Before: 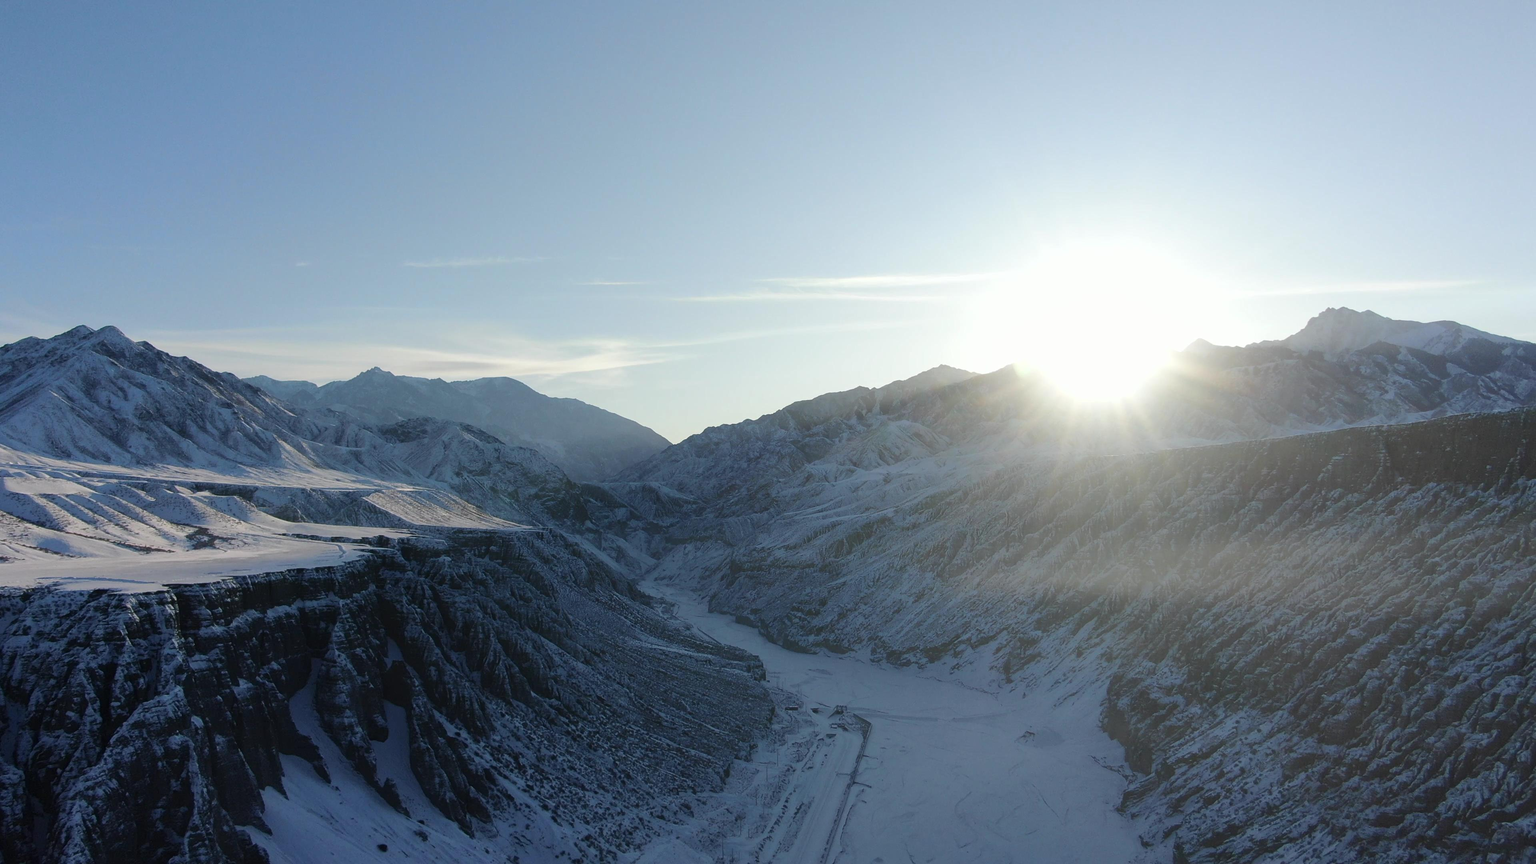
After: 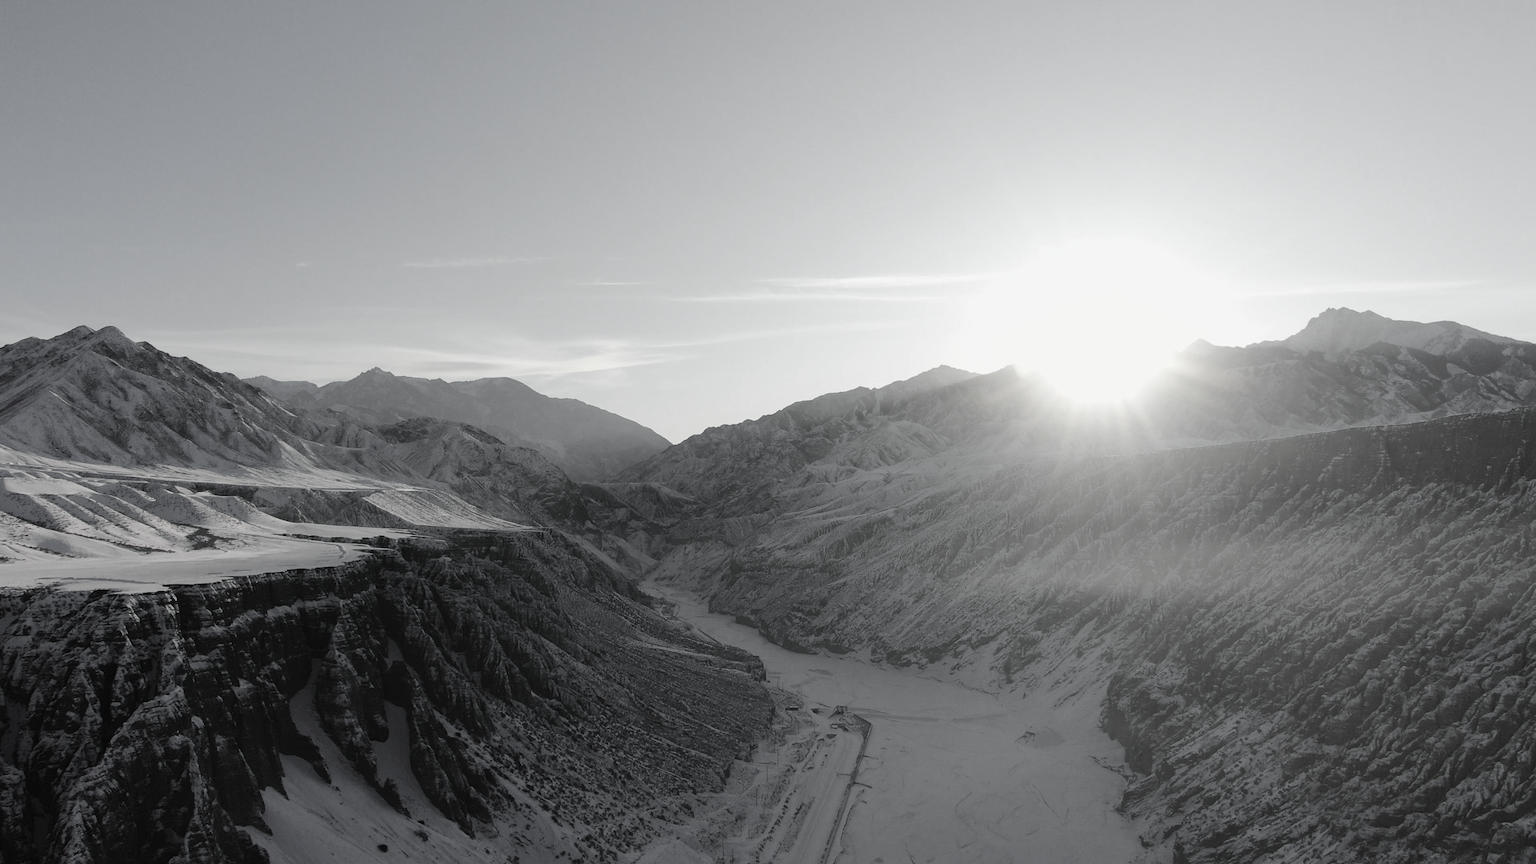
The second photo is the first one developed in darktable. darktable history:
tone curve: curves: ch0 [(0, 0.013) (0.036, 0.035) (0.274, 0.288) (0.504, 0.536) (0.844, 0.84) (1, 0.97)]; ch1 [(0, 0) (0.389, 0.403) (0.462, 0.48) (0.499, 0.5) (0.522, 0.534) (0.567, 0.588) (0.626, 0.645) (0.749, 0.781) (1, 1)]; ch2 [(0, 0) (0.457, 0.486) (0.5, 0.501) (0.533, 0.539) (0.599, 0.6) (0.704, 0.732) (1, 1)], color space Lab, independent channels, preserve colors none
color correction: saturation 0.2
